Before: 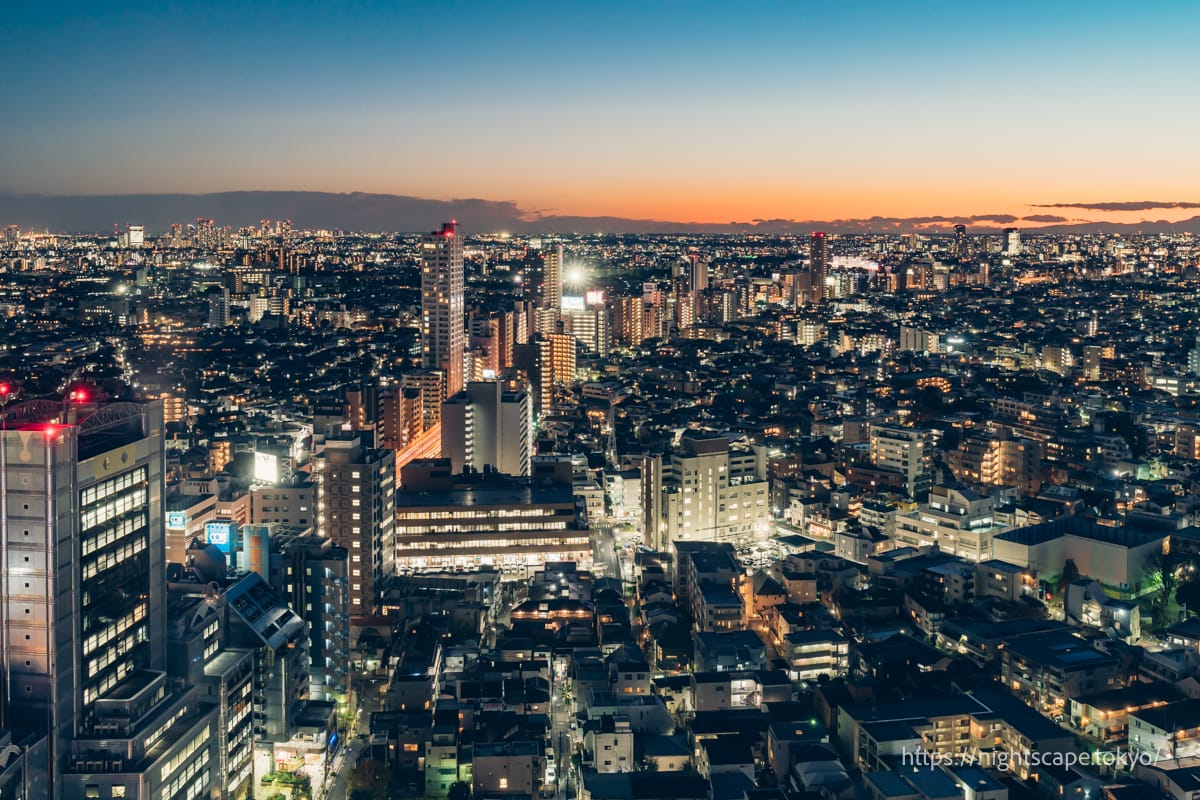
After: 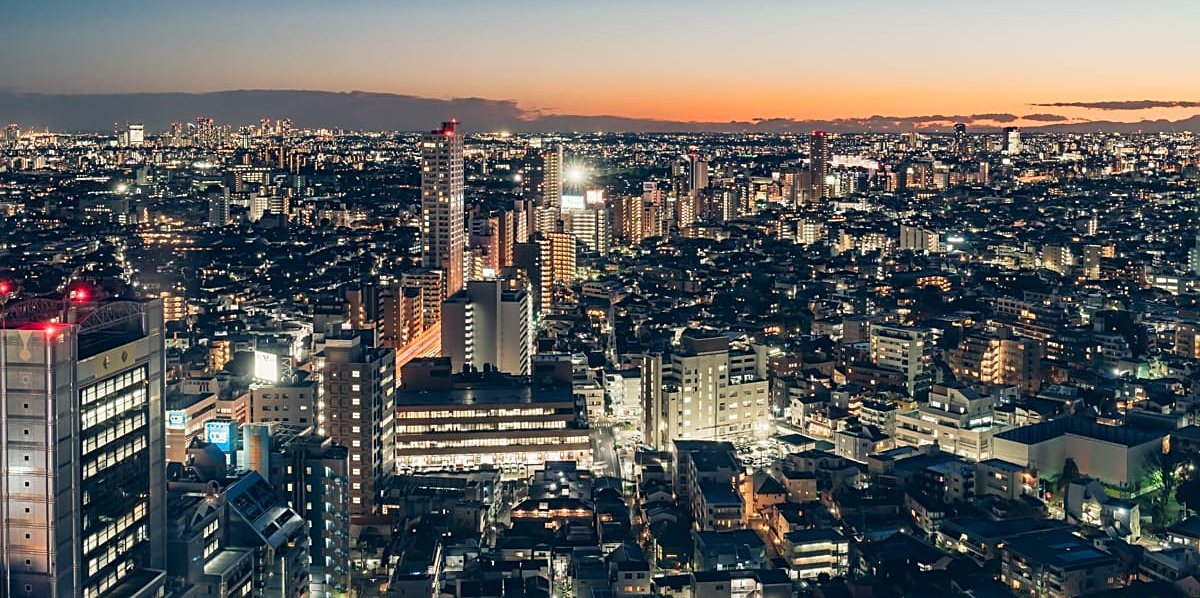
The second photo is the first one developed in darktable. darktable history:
crop and rotate: top 12.658%, bottom 12.489%
sharpen: on, module defaults
